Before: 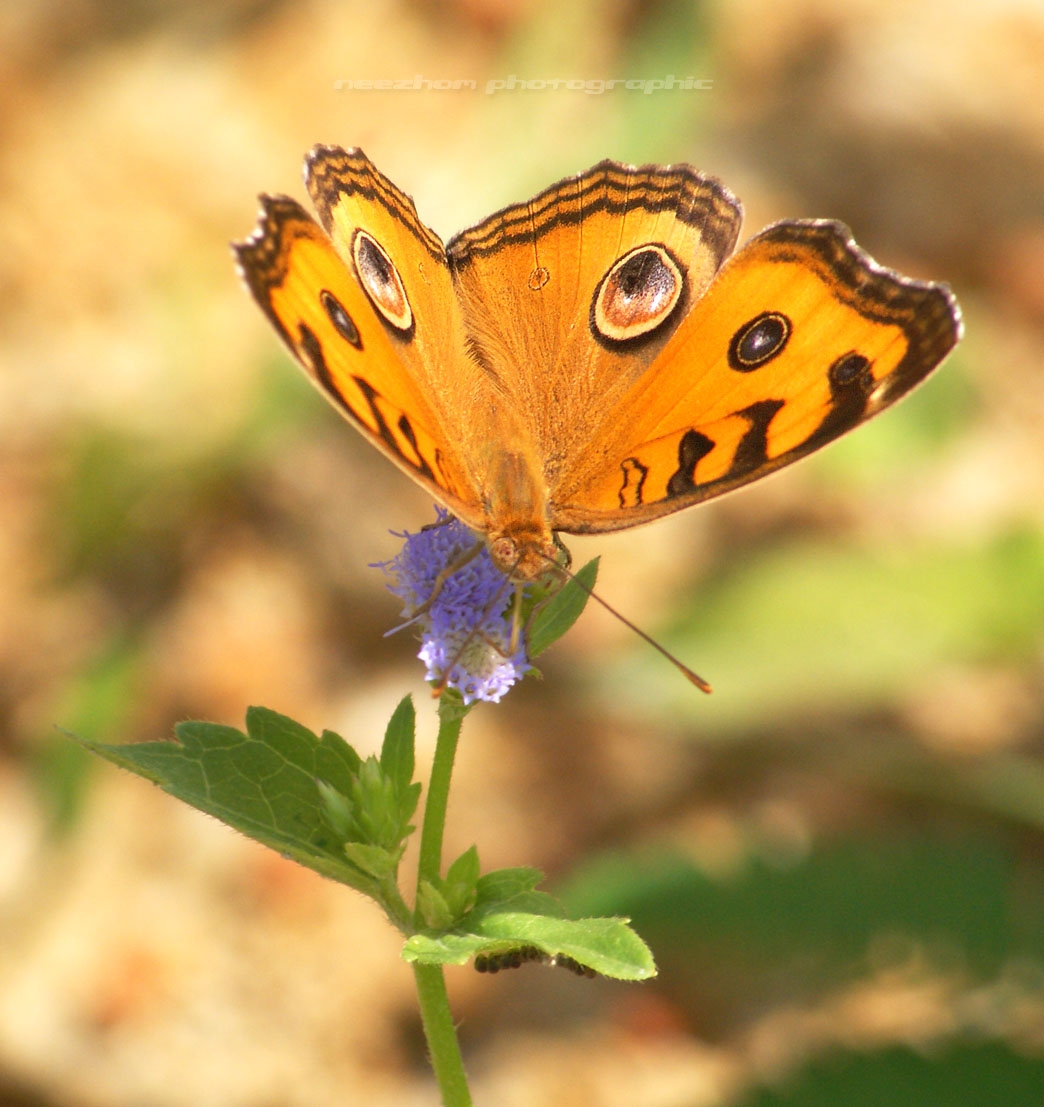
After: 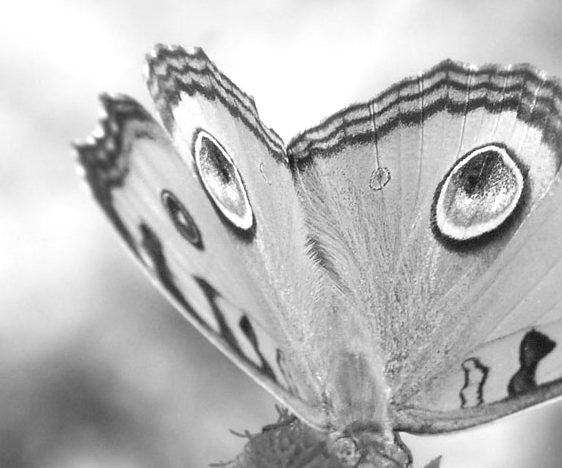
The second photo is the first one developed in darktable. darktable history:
monochrome: on, module defaults
crop: left 15.306%, top 9.065%, right 30.789%, bottom 48.638%
shadows and highlights: radius 110.86, shadows 51.09, white point adjustment 9.16, highlights -4.17, highlights color adjustment 32.2%, soften with gaussian
